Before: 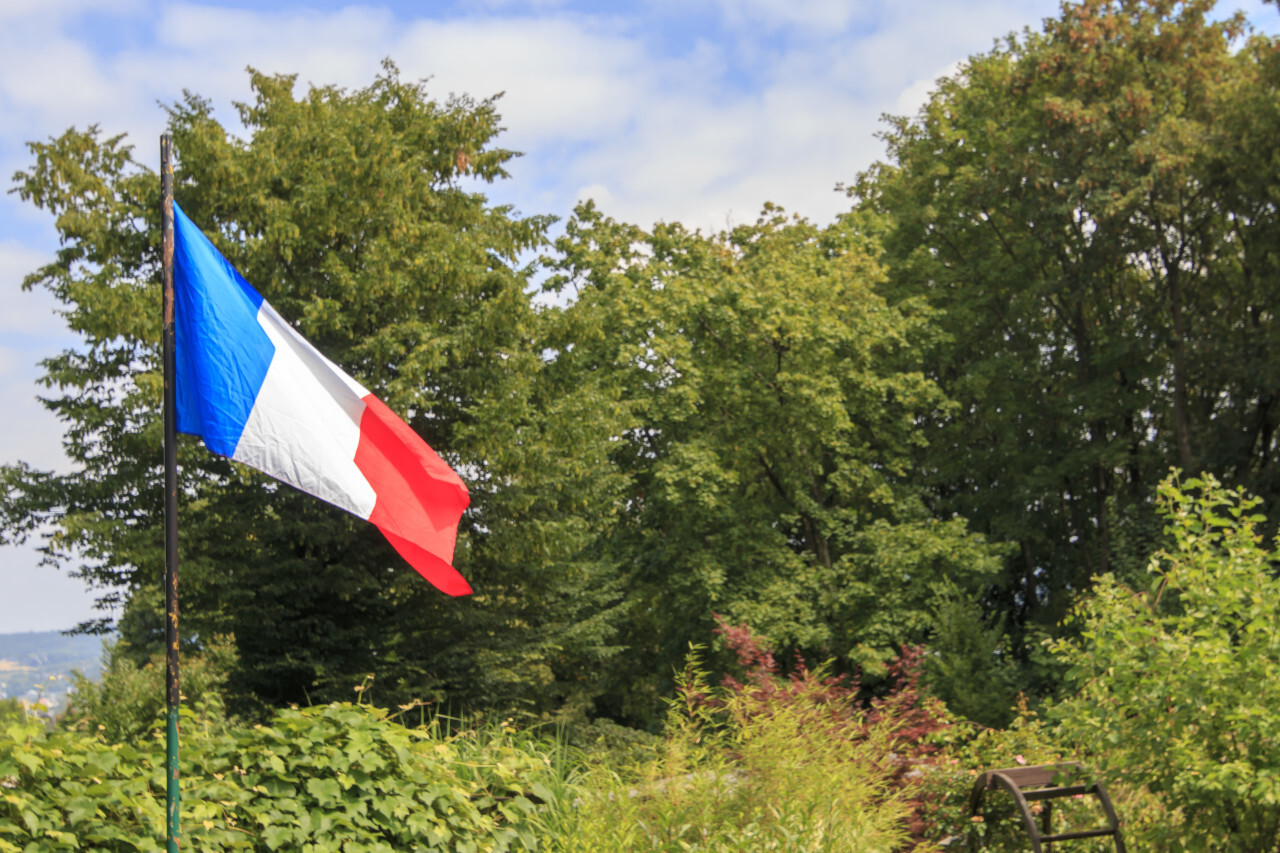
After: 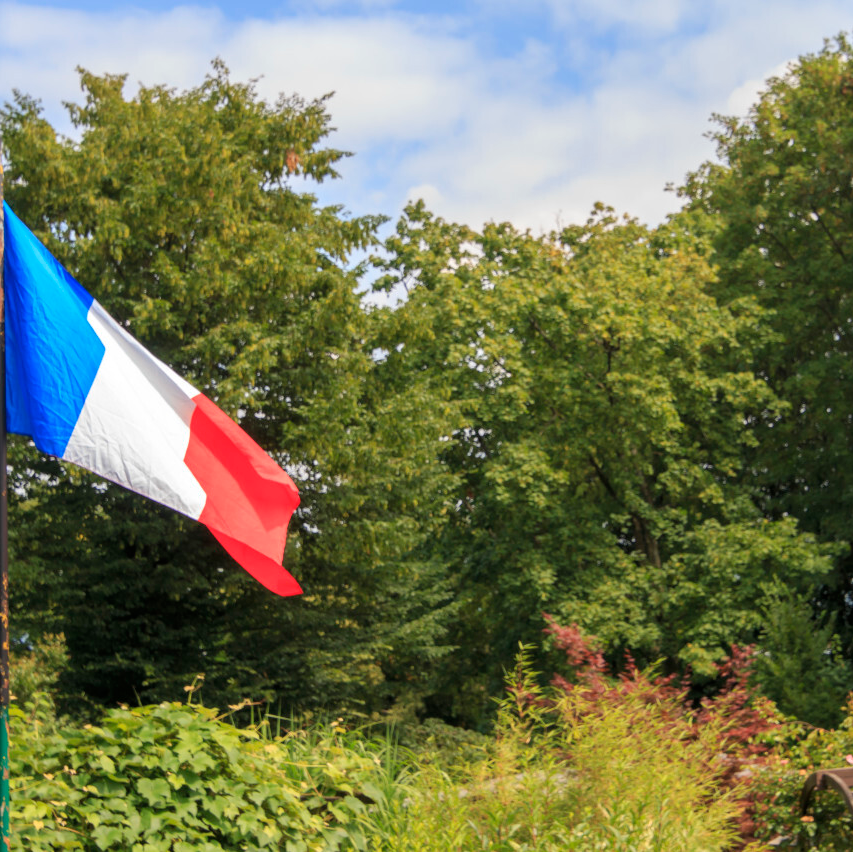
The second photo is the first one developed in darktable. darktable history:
tone equalizer: edges refinement/feathering 500, mask exposure compensation -1.57 EV, preserve details no
crop and rotate: left 13.345%, right 19.996%
